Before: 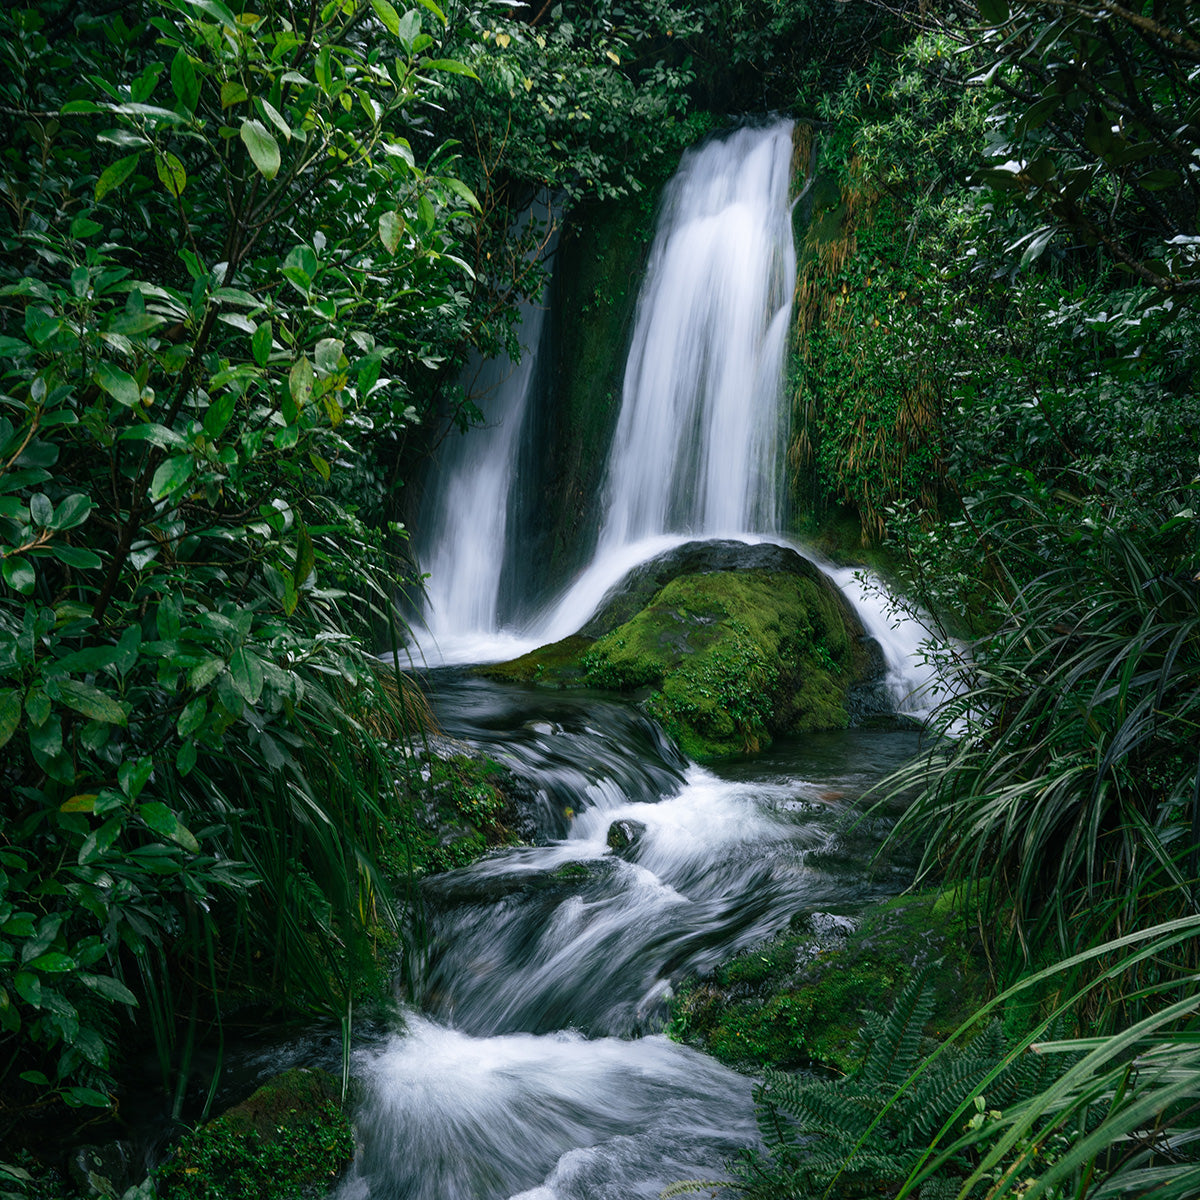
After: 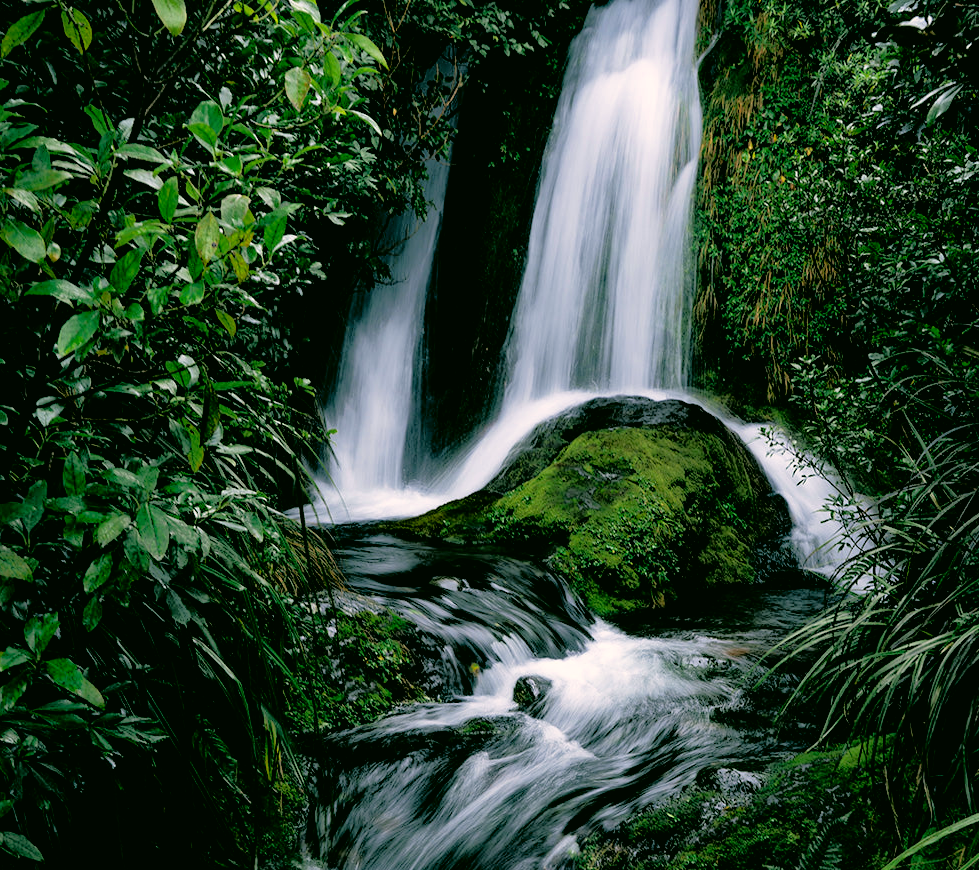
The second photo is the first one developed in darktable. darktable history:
color correction: highlights a* 4.43, highlights b* 4.97, shadows a* -7.69, shadows b* 5.05
tone equalizer: -8 EV -0.425 EV, -7 EV -0.401 EV, -6 EV -0.349 EV, -5 EV -0.259 EV, -3 EV 0.231 EV, -2 EV 0.342 EV, -1 EV 0.383 EV, +0 EV 0.416 EV
crop: left 7.898%, top 12.05%, right 10.465%, bottom 15.443%
exposure: compensate highlight preservation false
shadows and highlights: on, module defaults
filmic rgb: black relative exposure -3.94 EV, white relative exposure 3.13 EV, threshold 2.98 EV, hardness 2.87, enable highlight reconstruction true
haze removal: compatibility mode true, adaptive false
